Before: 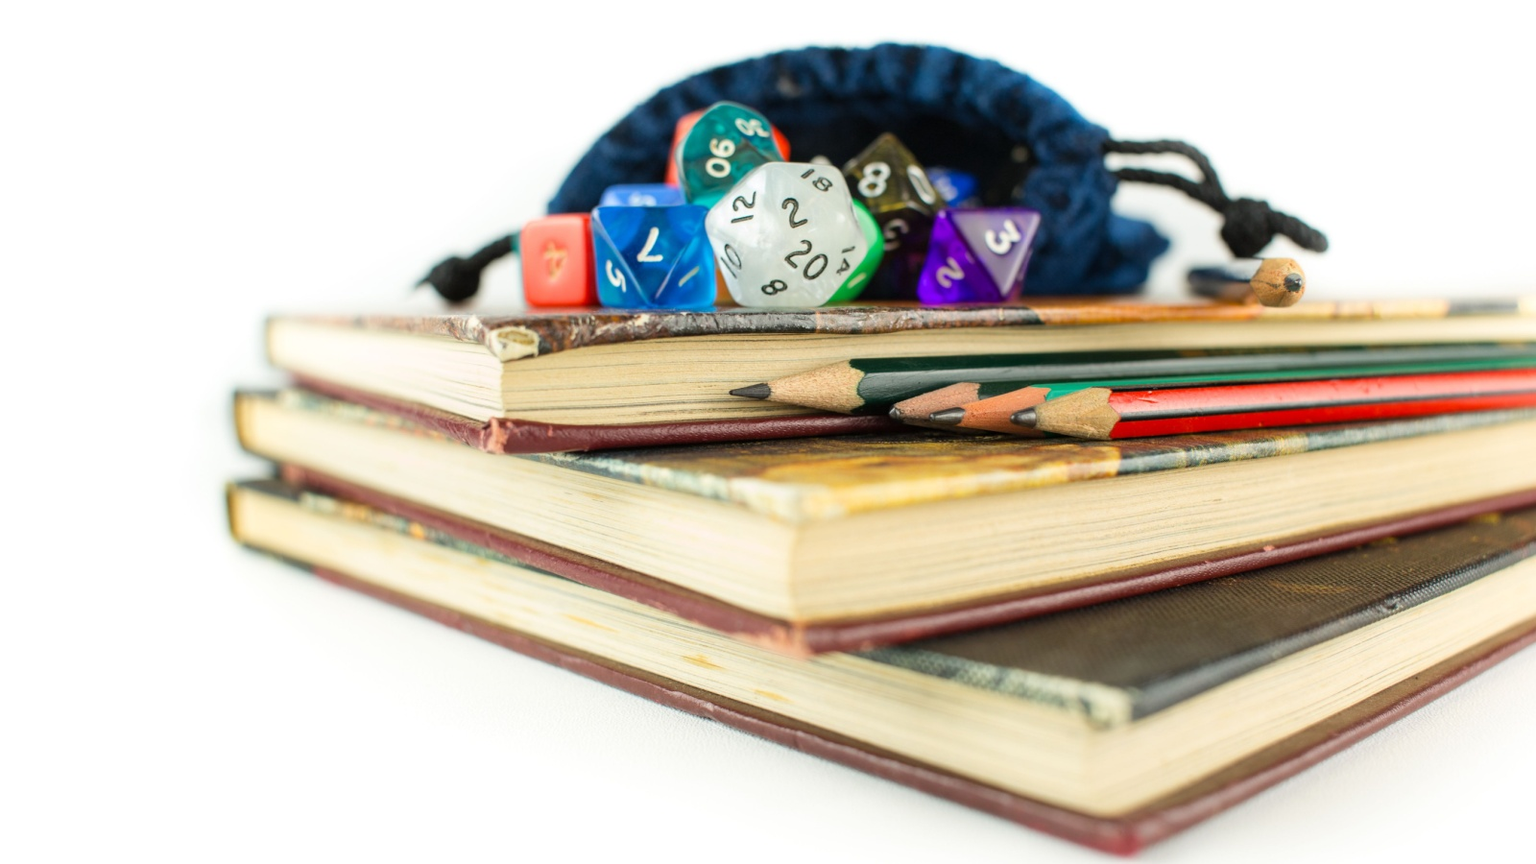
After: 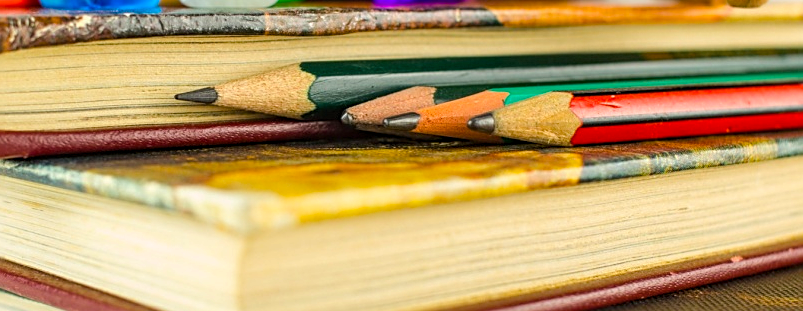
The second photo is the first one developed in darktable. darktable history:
local contrast: on, module defaults
shadows and highlights: shadows 37.27, highlights -28.18, soften with gaussian
color balance rgb: perceptual saturation grading › global saturation 25%, perceptual brilliance grading › mid-tones 10%, perceptual brilliance grading › shadows 15%, global vibrance 20%
sharpen: on, module defaults
crop: left 36.607%, top 34.735%, right 13.146%, bottom 30.611%
